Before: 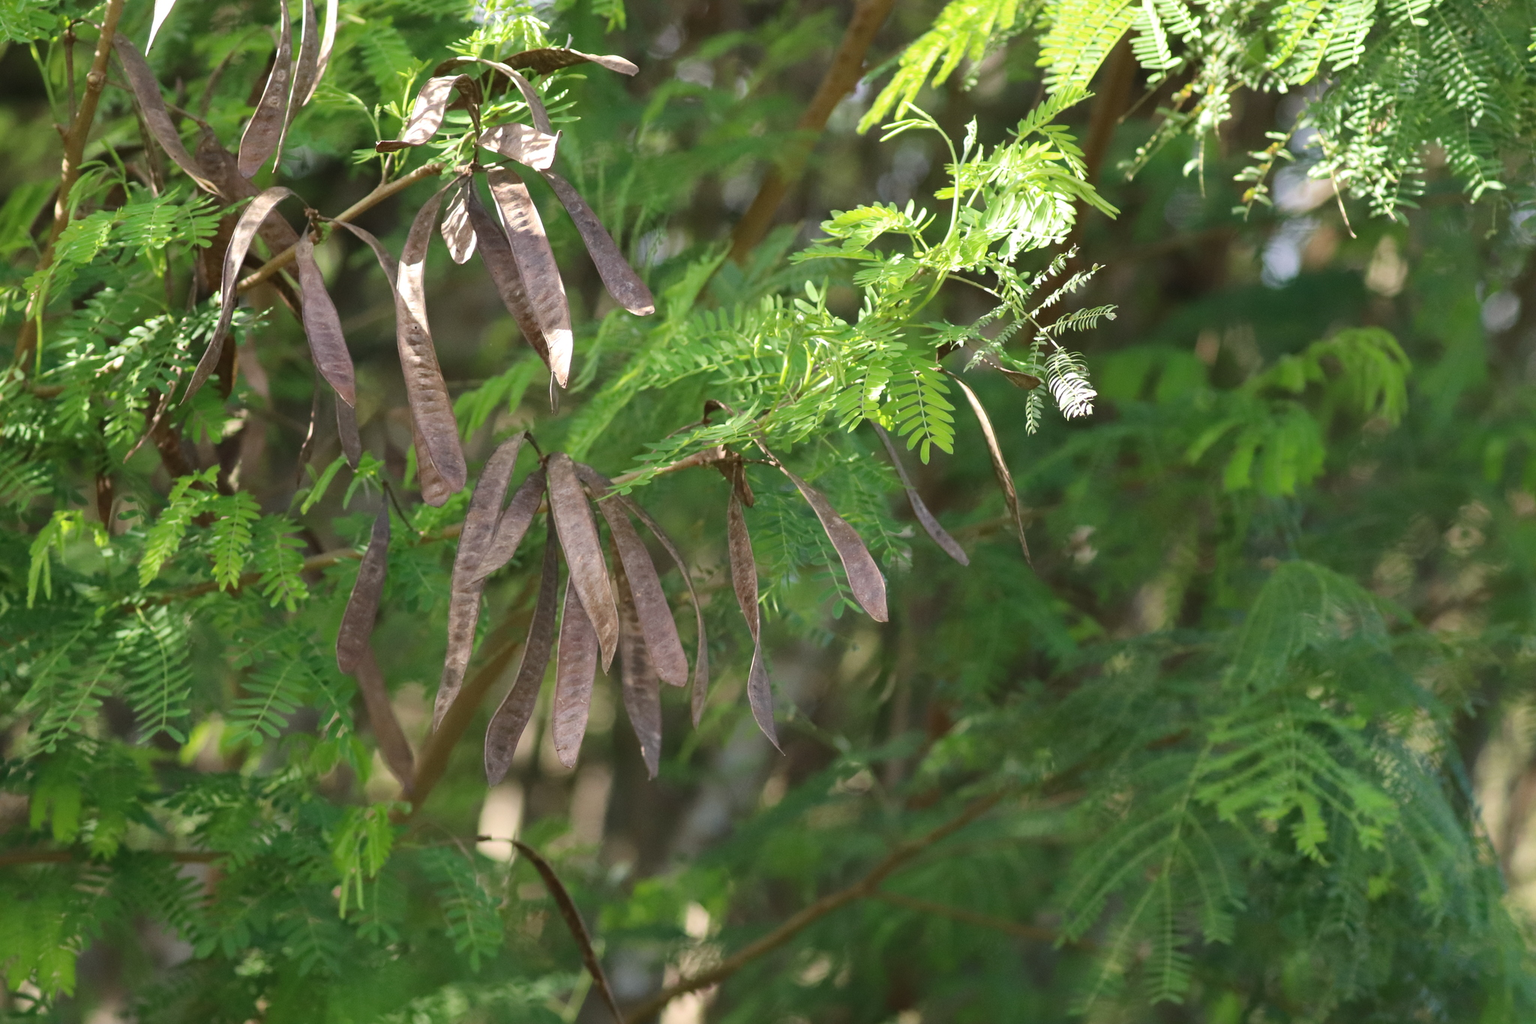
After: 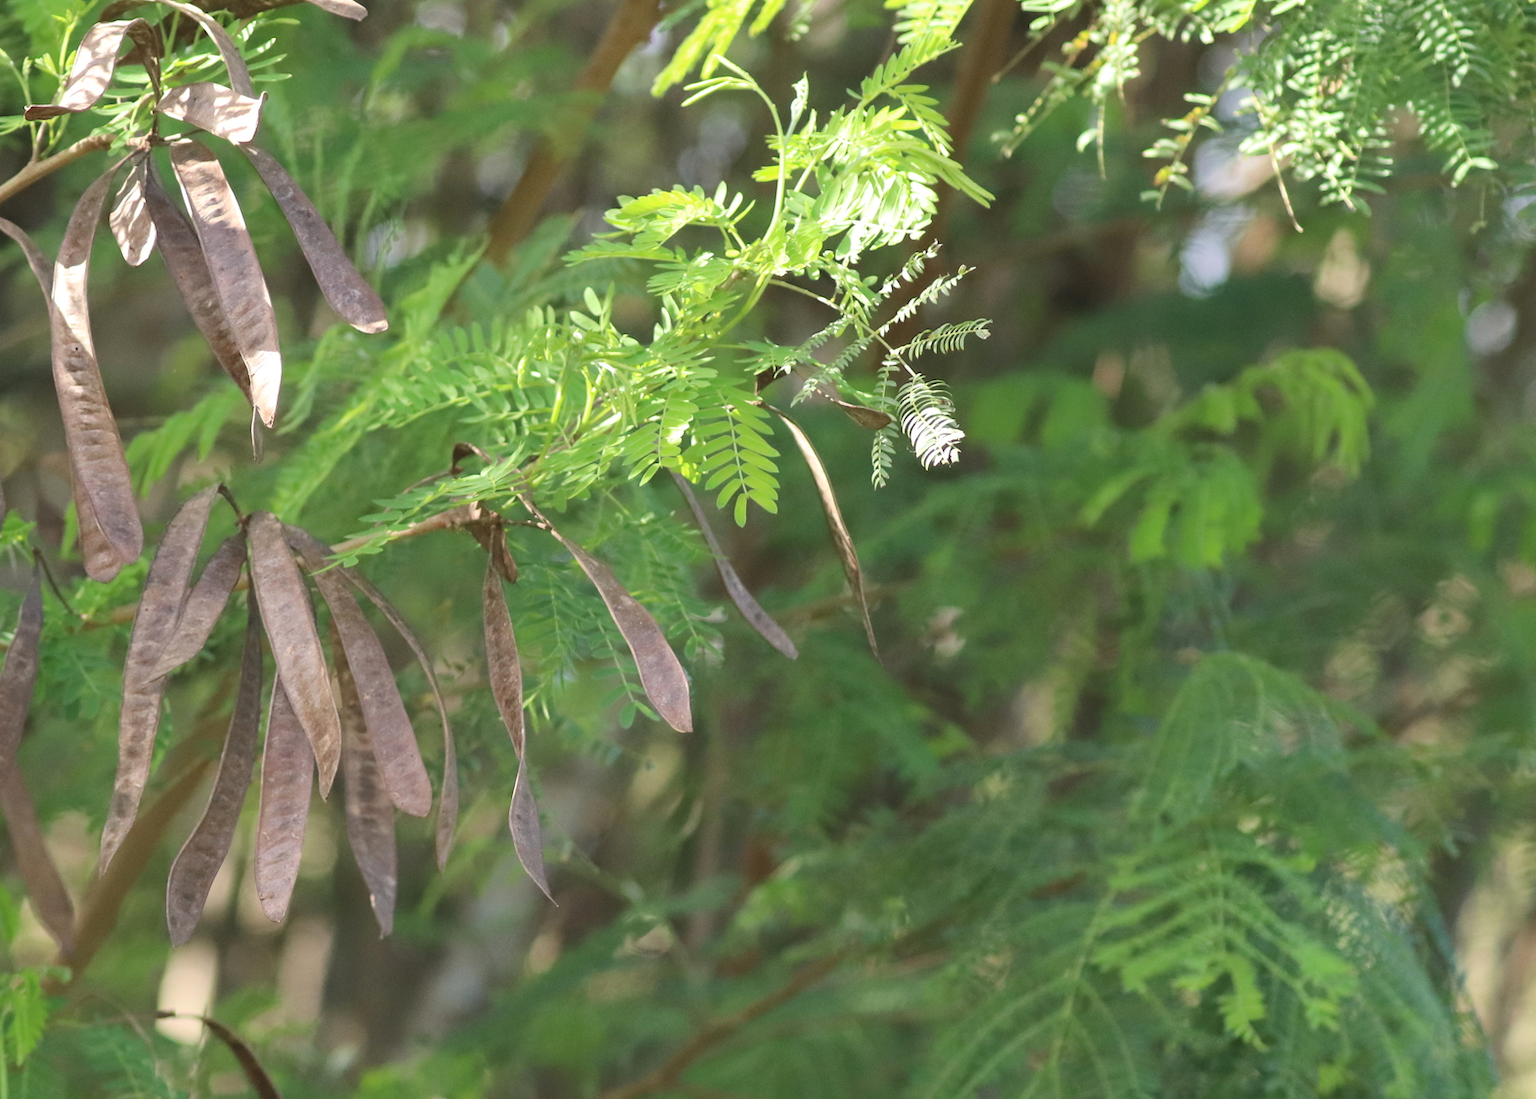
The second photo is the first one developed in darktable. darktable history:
crop: left 23.255%, top 5.925%, bottom 11.591%
contrast brightness saturation: brightness 0.118
